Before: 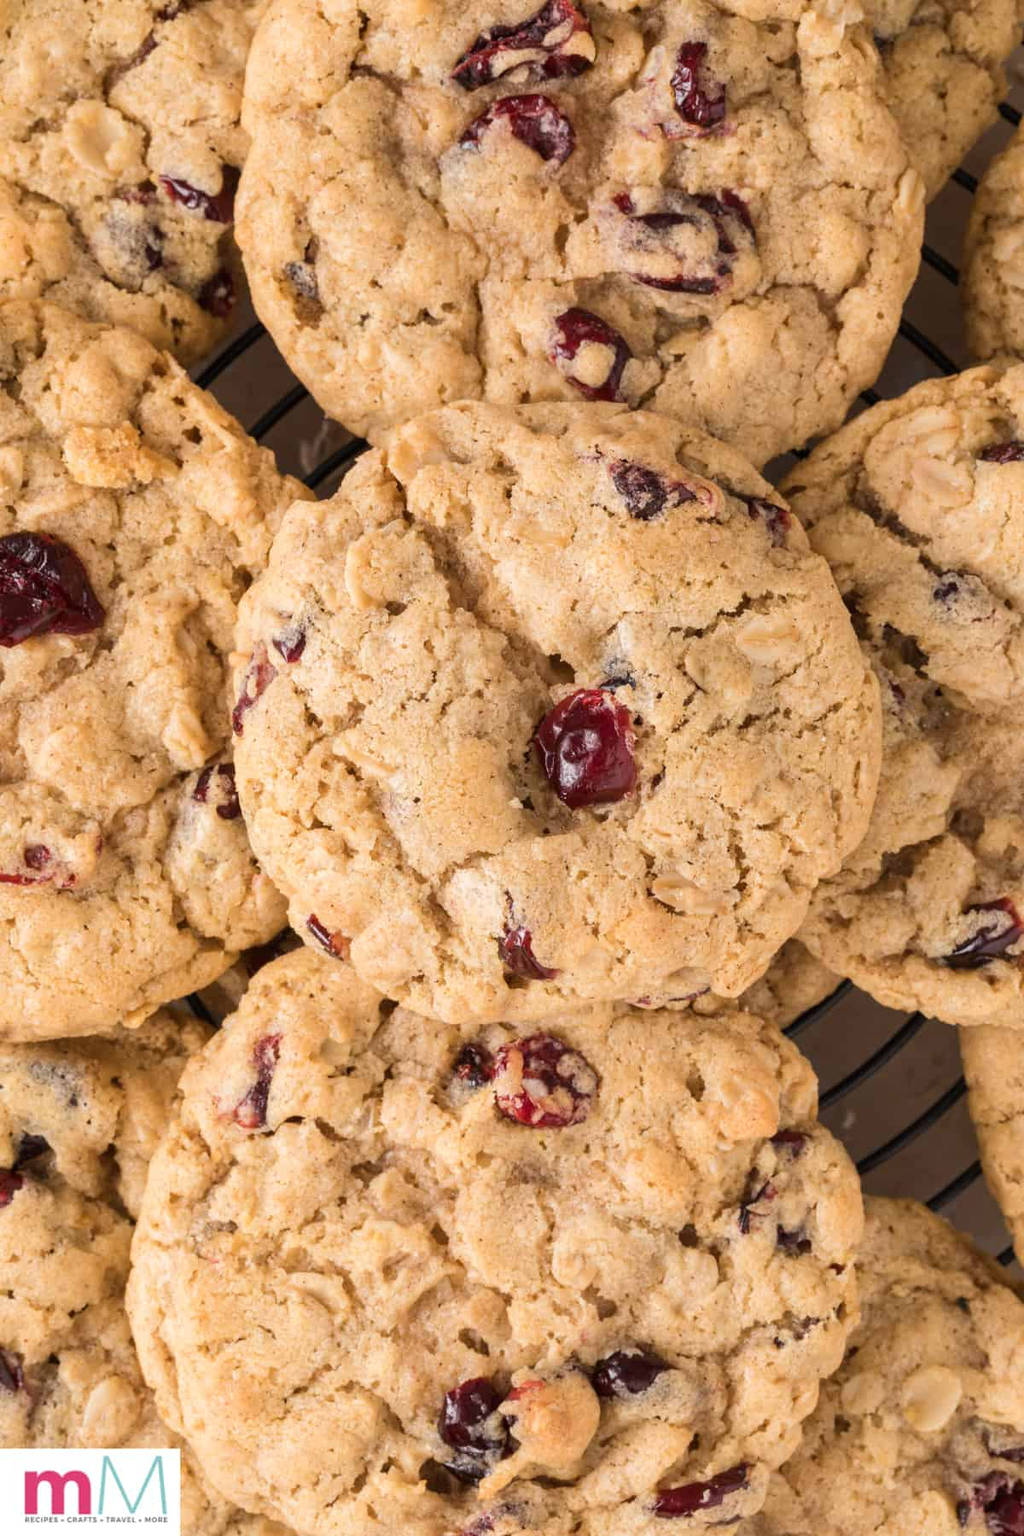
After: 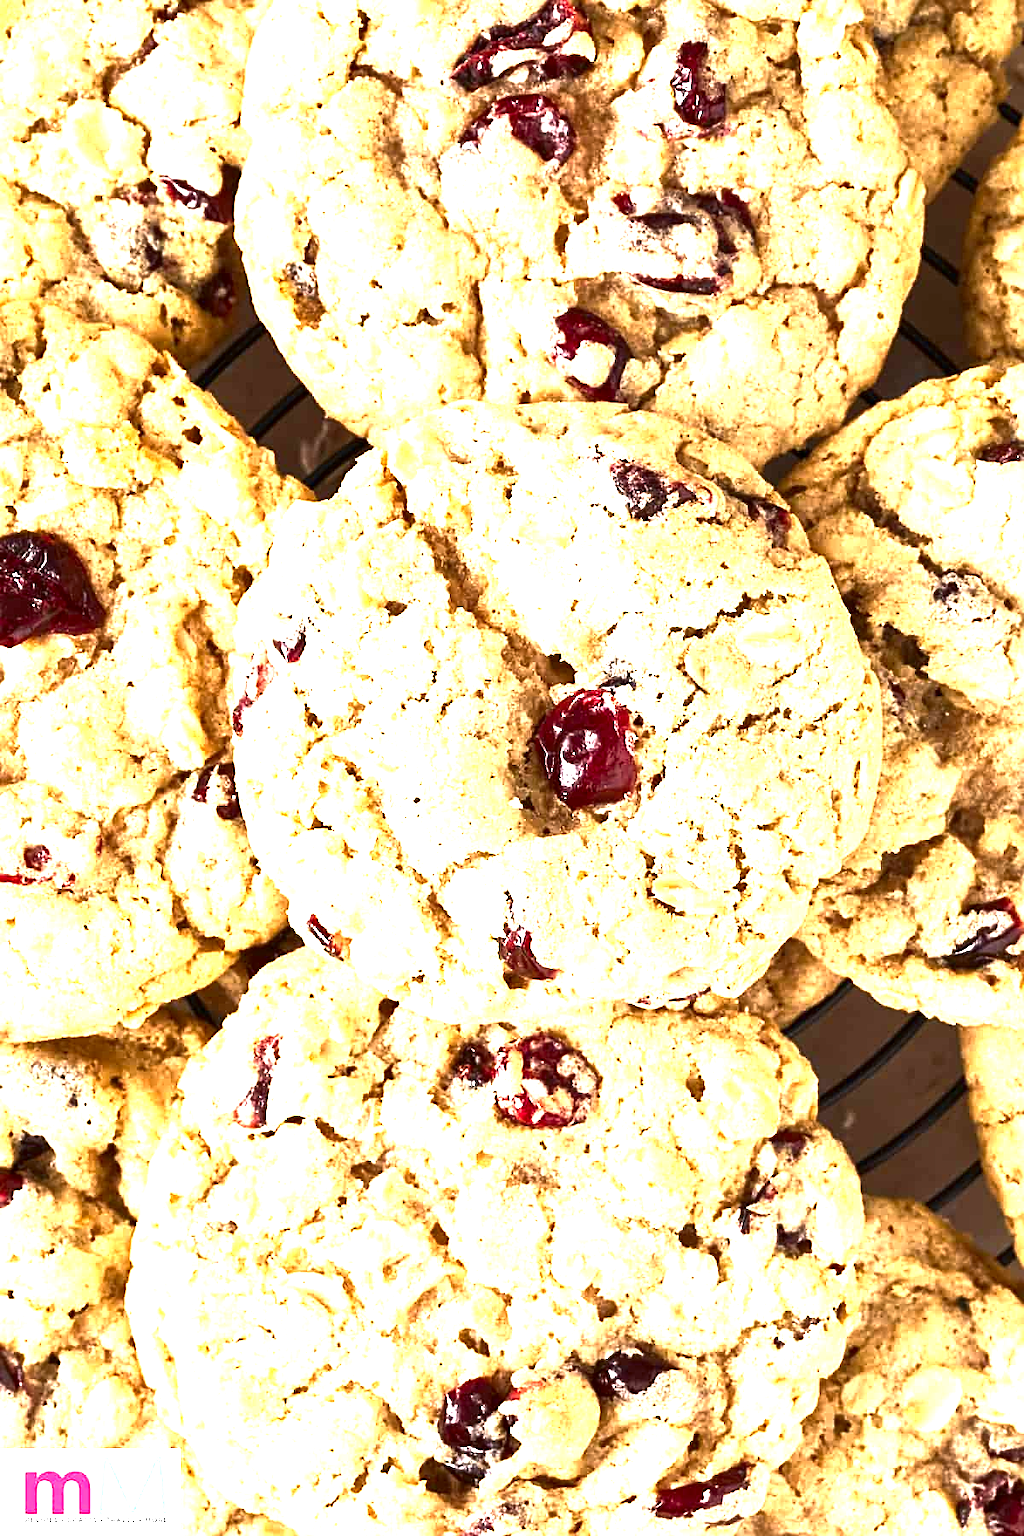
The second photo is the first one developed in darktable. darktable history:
tone equalizer: -8 EV 0.001 EV, -7 EV -0.001 EV, -6 EV 0.004 EV, -5 EV -0.049 EV, -4 EV -0.106 EV, -3 EV -0.165 EV, -2 EV 0.266 EV, -1 EV 0.725 EV, +0 EV 0.5 EV, edges refinement/feathering 500, mask exposure compensation -1.57 EV, preserve details no
contrast brightness saturation: contrast 0.067, brightness -0.147, saturation 0.11
sharpen: on, module defaults
exposure: black level correction 0, exposure 1.199 EV, compensate exposure bias true, compensate highlight preservation false
